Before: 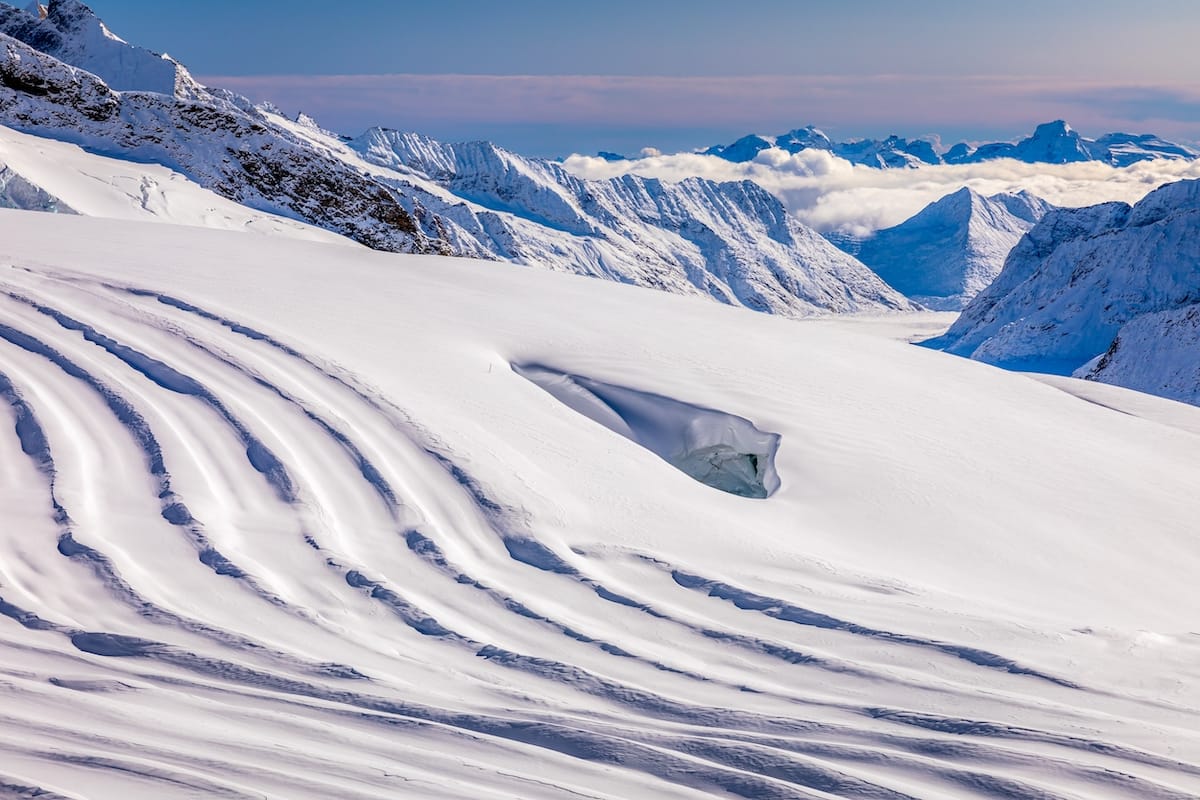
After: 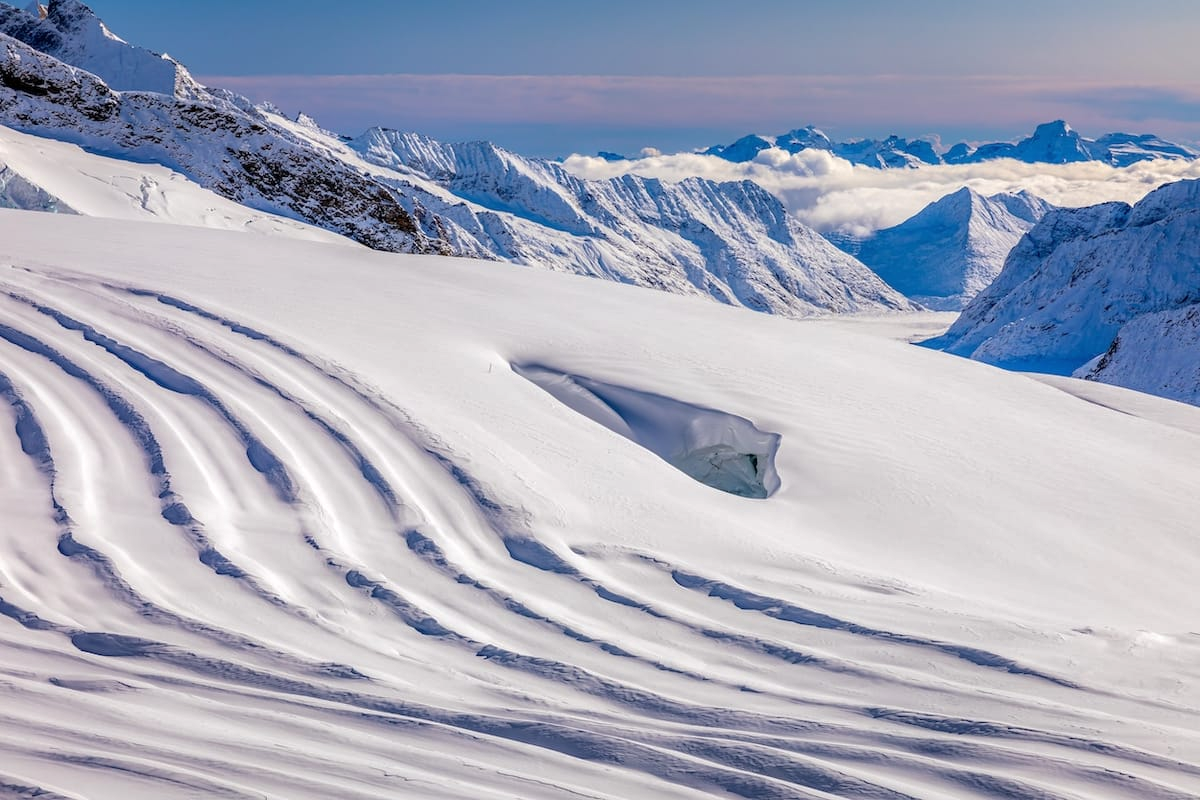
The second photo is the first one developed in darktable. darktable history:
shadows and highlights: shadows 8.55, white point adjustment 0.855, highlights -39.99
